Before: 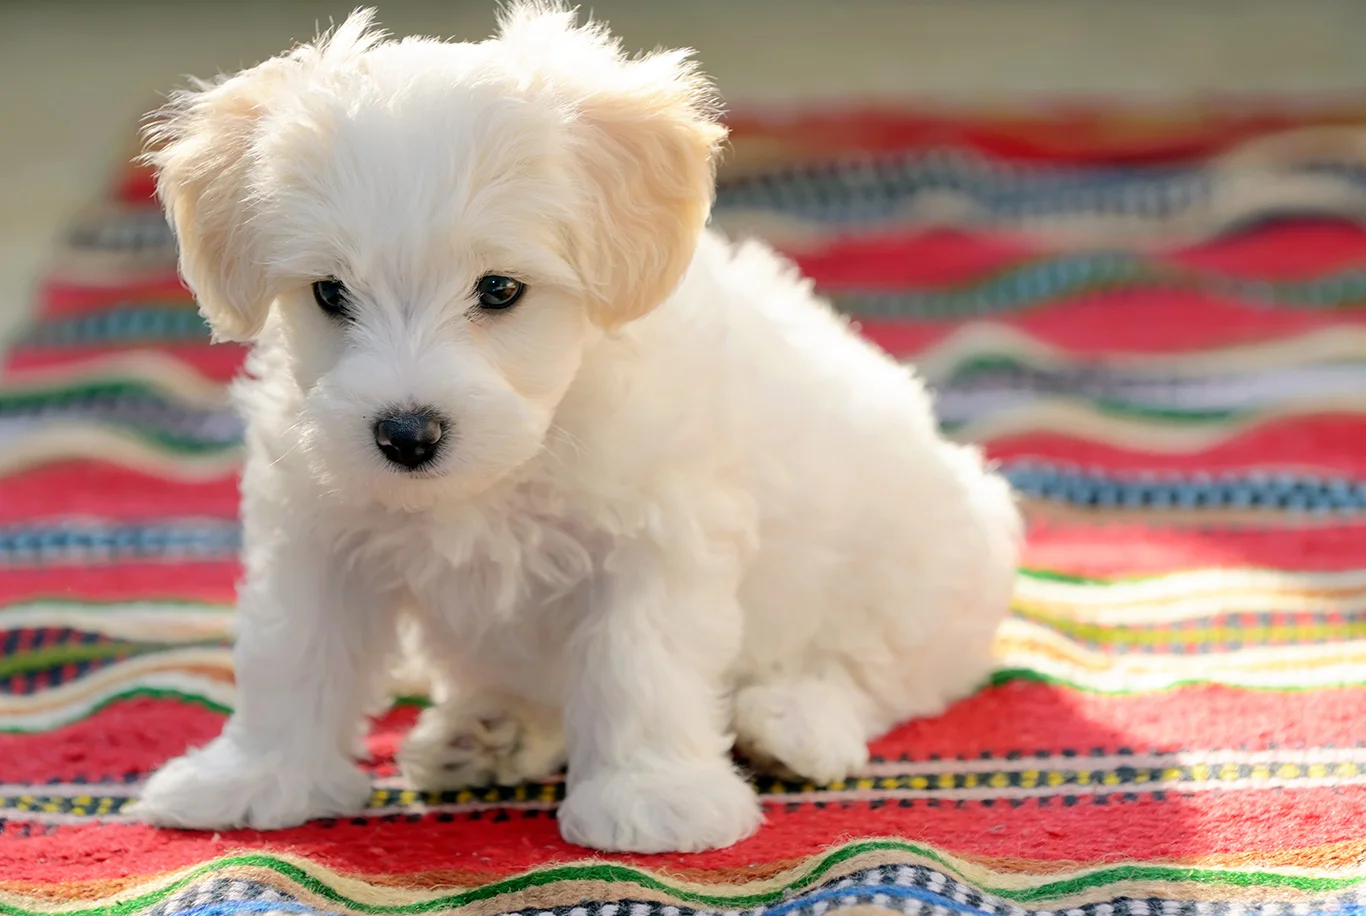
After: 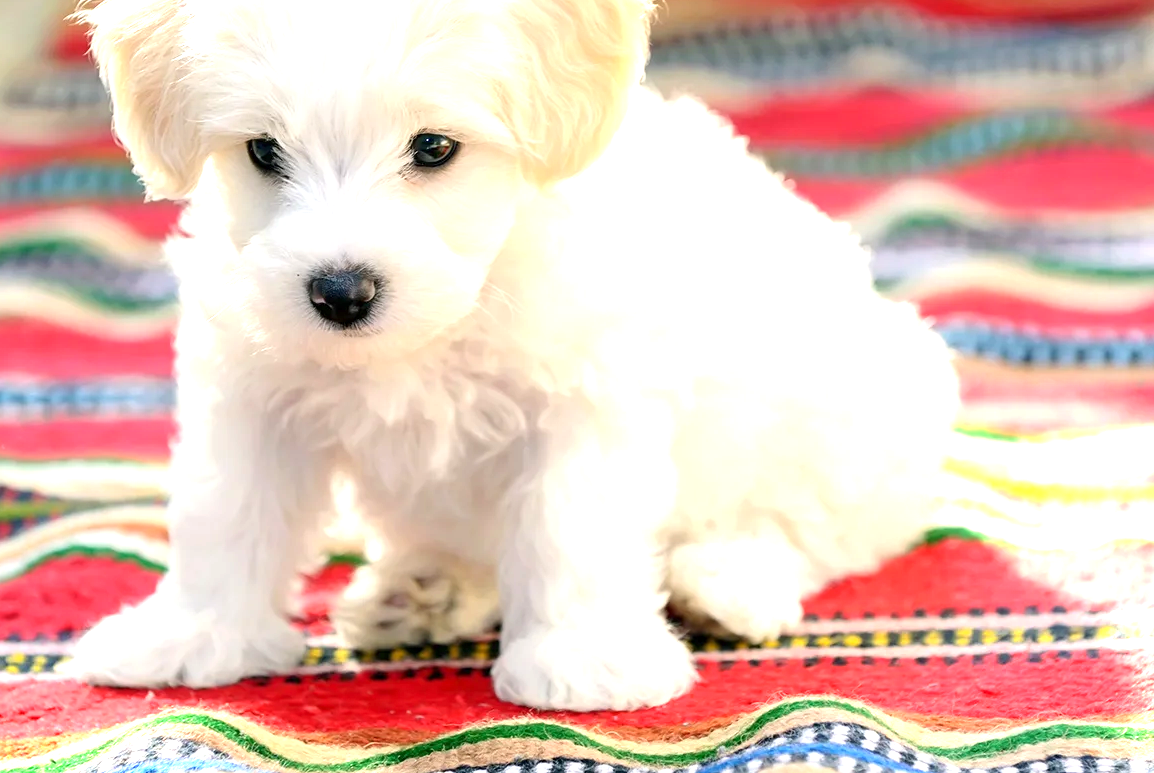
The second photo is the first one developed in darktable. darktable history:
exposure: exposure 1.15 EV, compensate highlight preservation false
crop and rotate: left 4.842%, top 15.51%, right 10.668%
